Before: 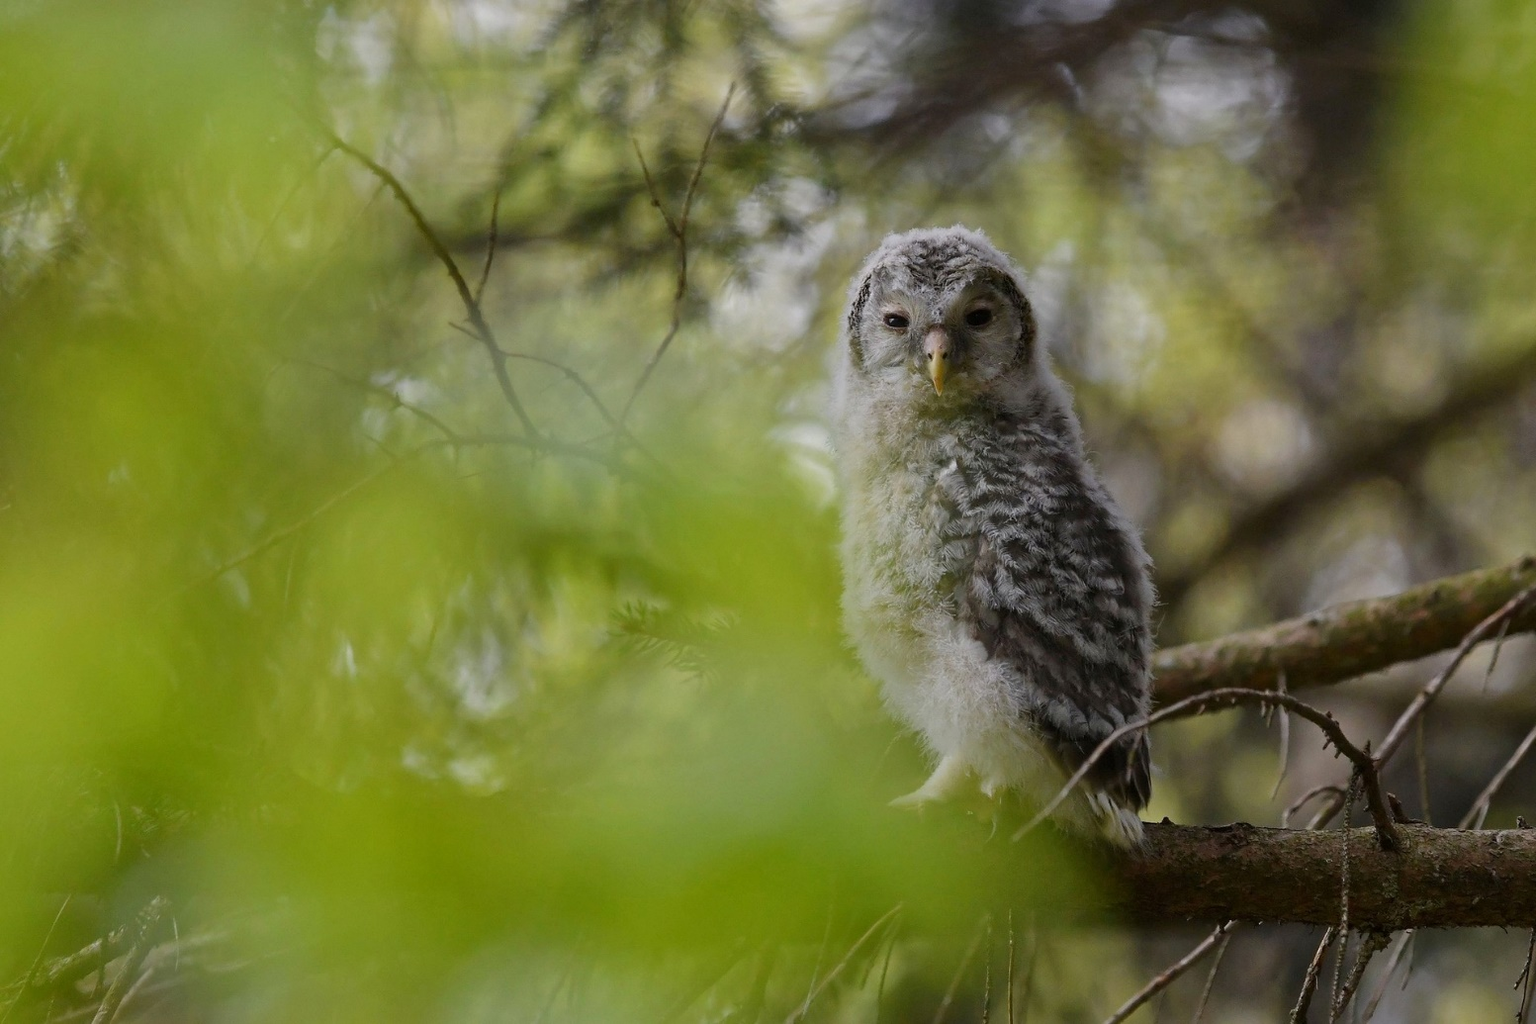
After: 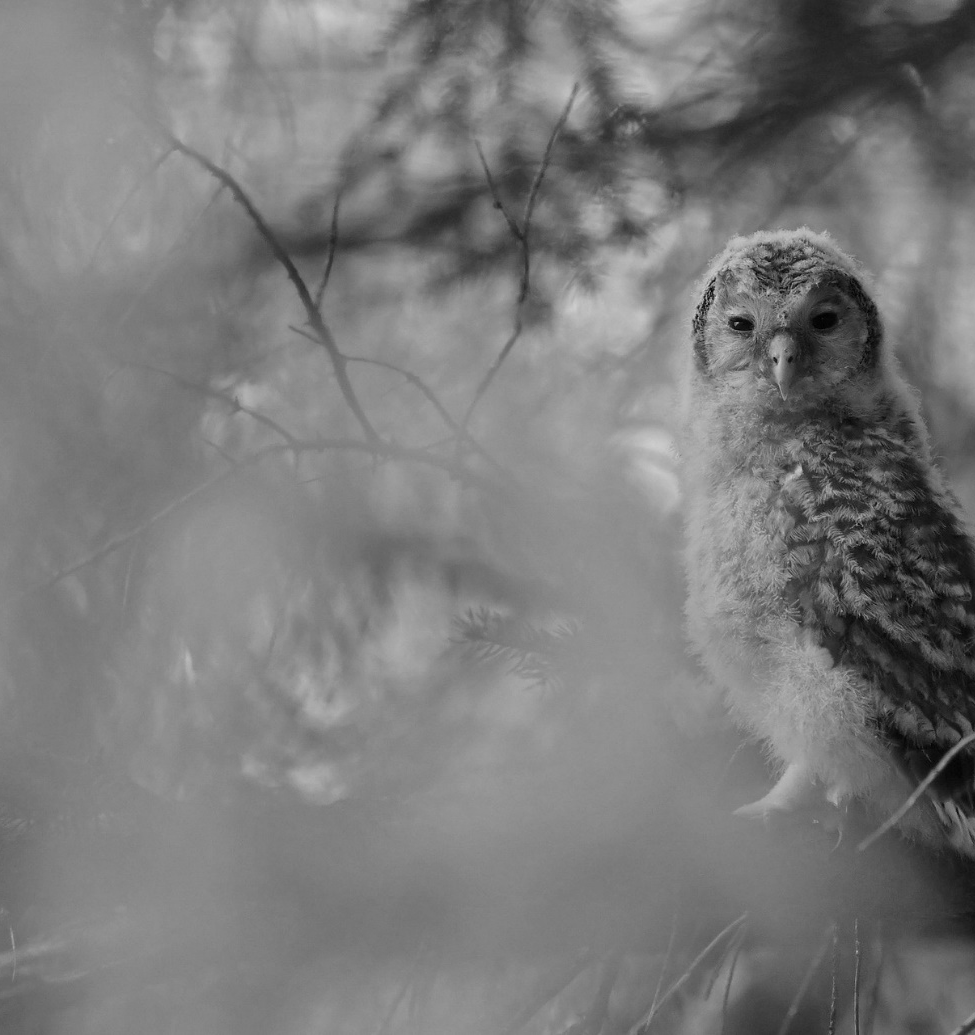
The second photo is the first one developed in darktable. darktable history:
crop: left 10.644%, right 26.528%
contrast brightness saturation: saturation -1
color calibration: x 0.37, y 0.382, temperature 4313.32 K
white balance: red 1, blue 1
